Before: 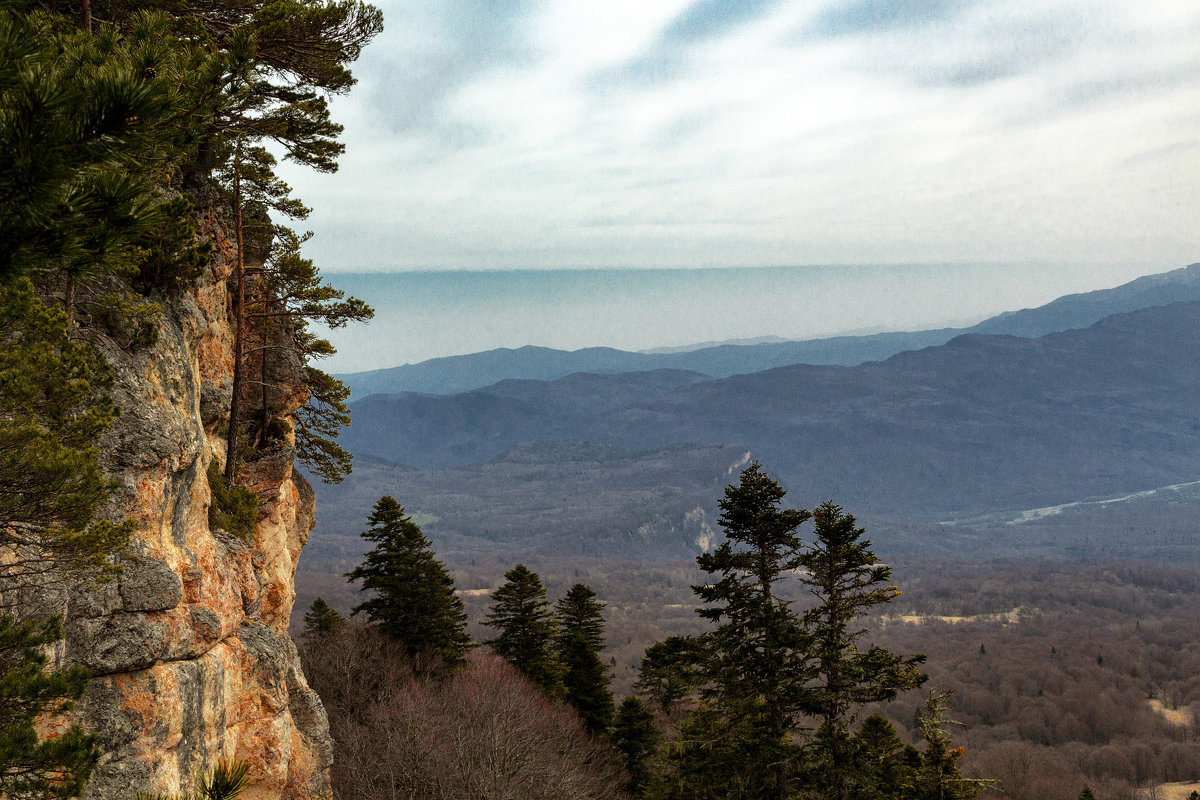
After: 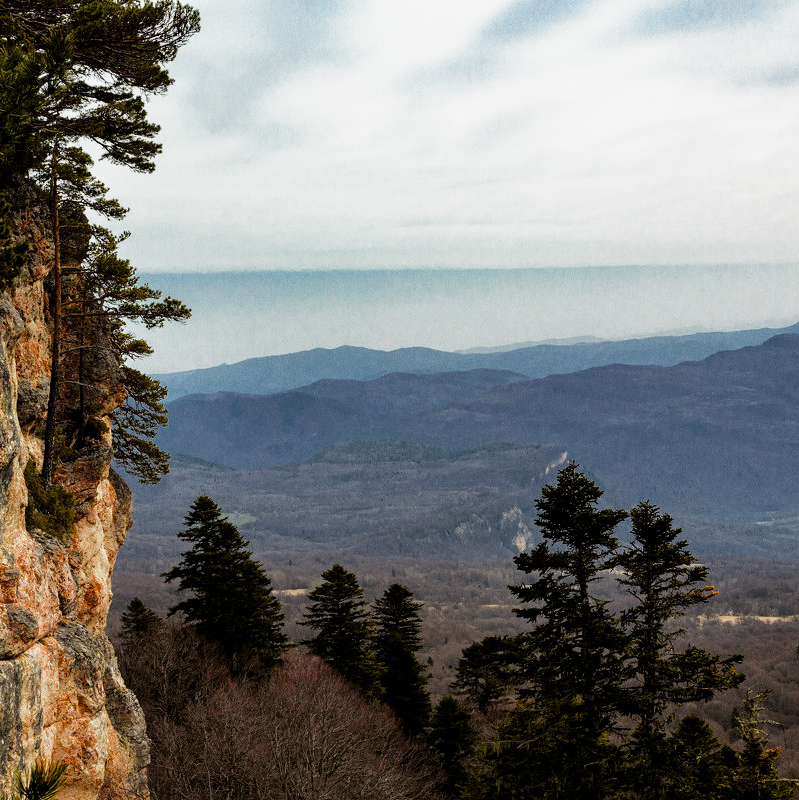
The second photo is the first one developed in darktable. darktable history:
filmic rgb: middle gray luminance 21.9%, black relative exposure -14.08 EV, white relative exposure 2.97 EV, target black luminance 0%, hardness 8.89, latitude 59.98%, contrast 1.214, highlights saturation mix 4.21%, shadows ↔ highlights balance 42.21%, color science v4 (2020)
crop and rotate: left 15.333%, right 18.022%
